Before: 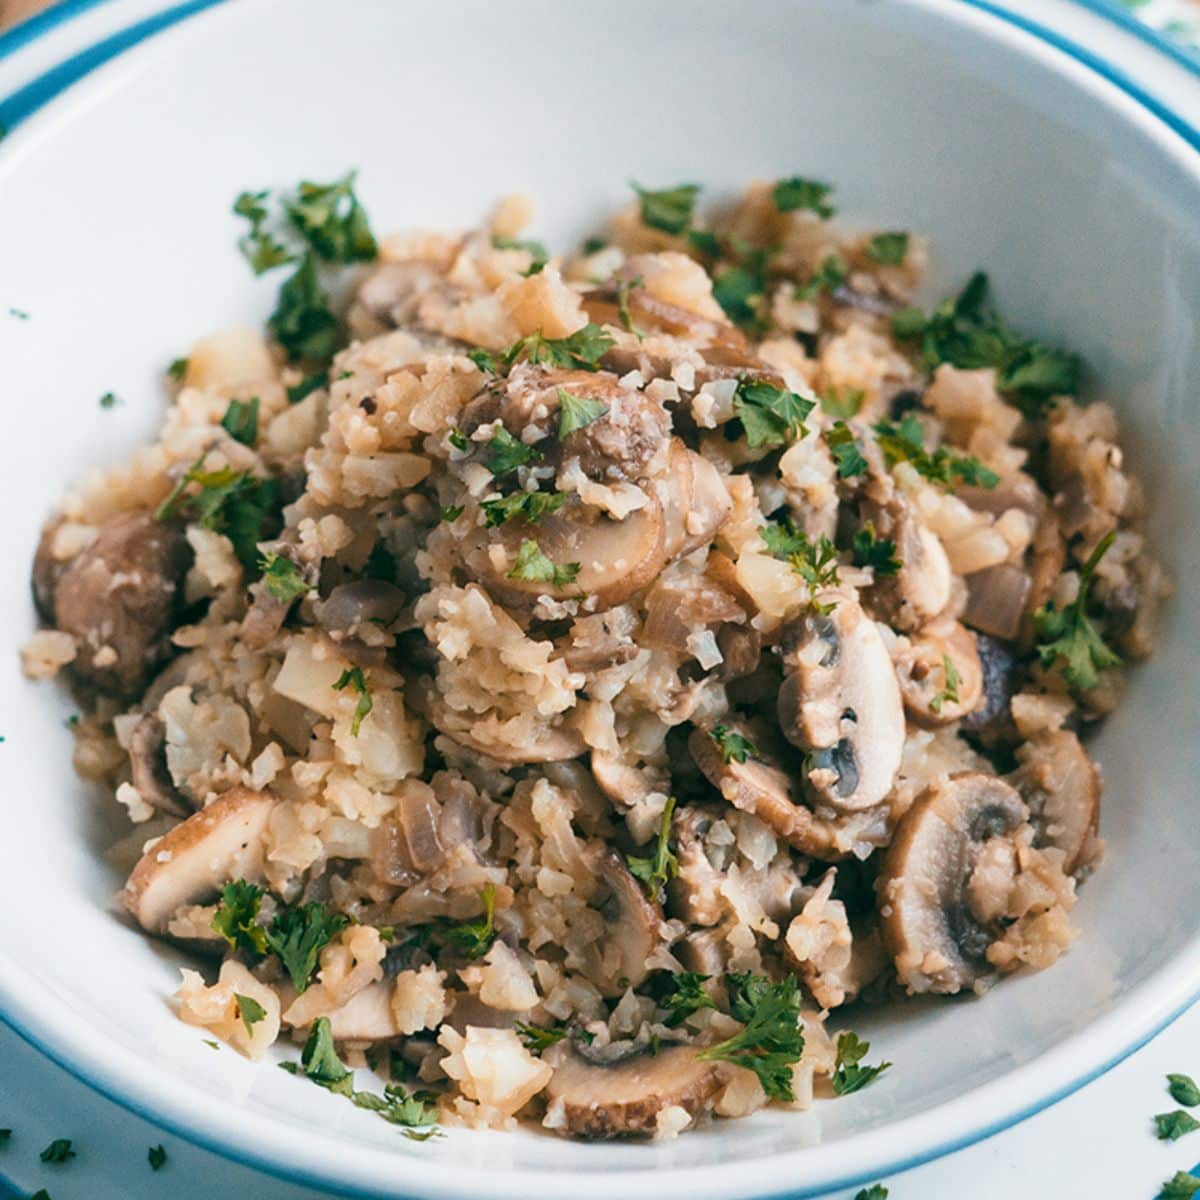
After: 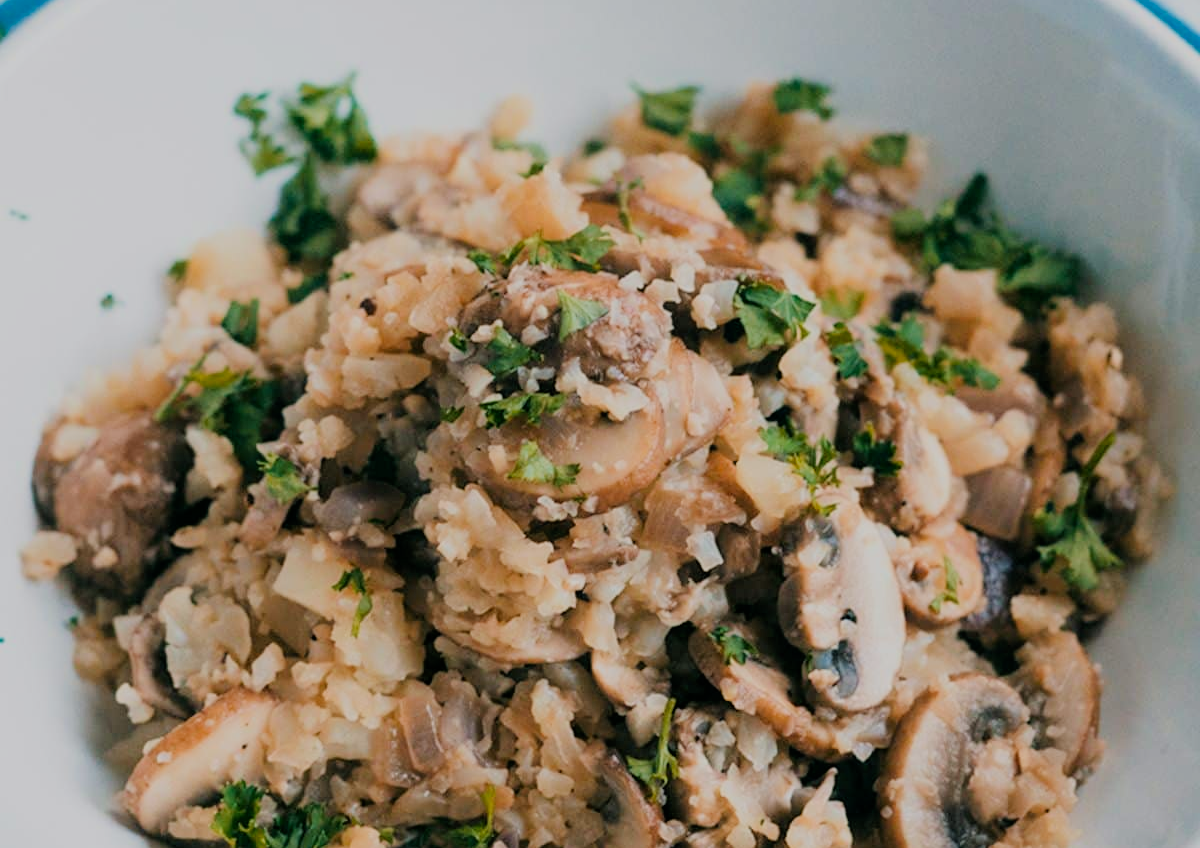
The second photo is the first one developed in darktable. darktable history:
contrast brightness saturation: saturation 0.13
filmic rgb: black relative exposure -6.98 EV, white relative exposure 5.63 EV, hardness 2.86
crop and rotate: top 8.293%, bottom 20.996%
